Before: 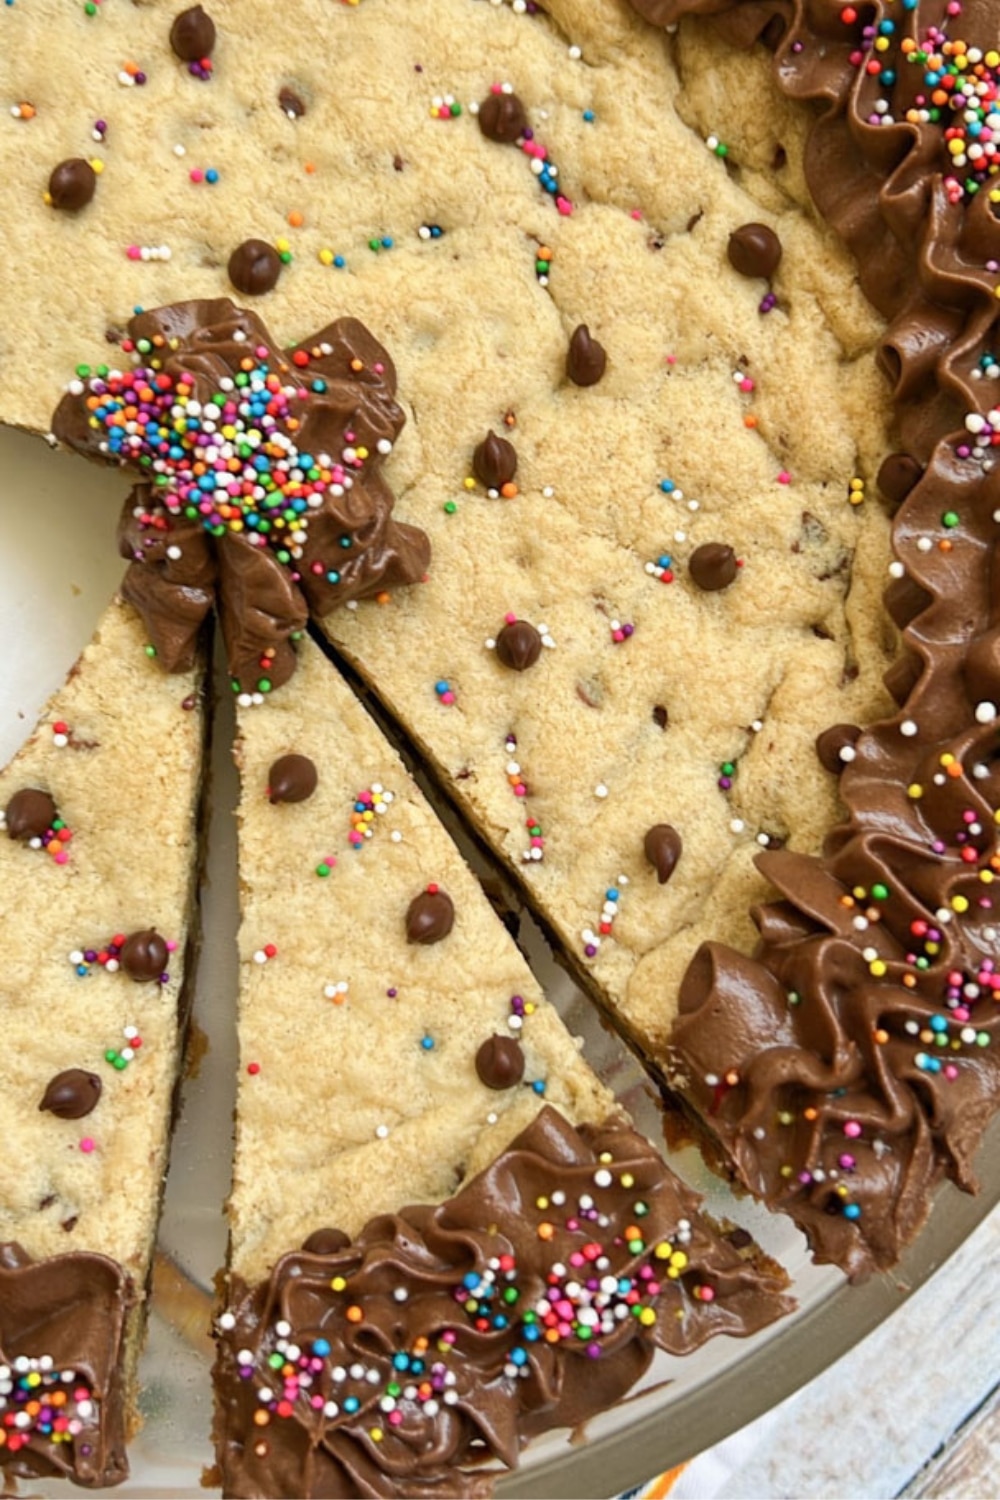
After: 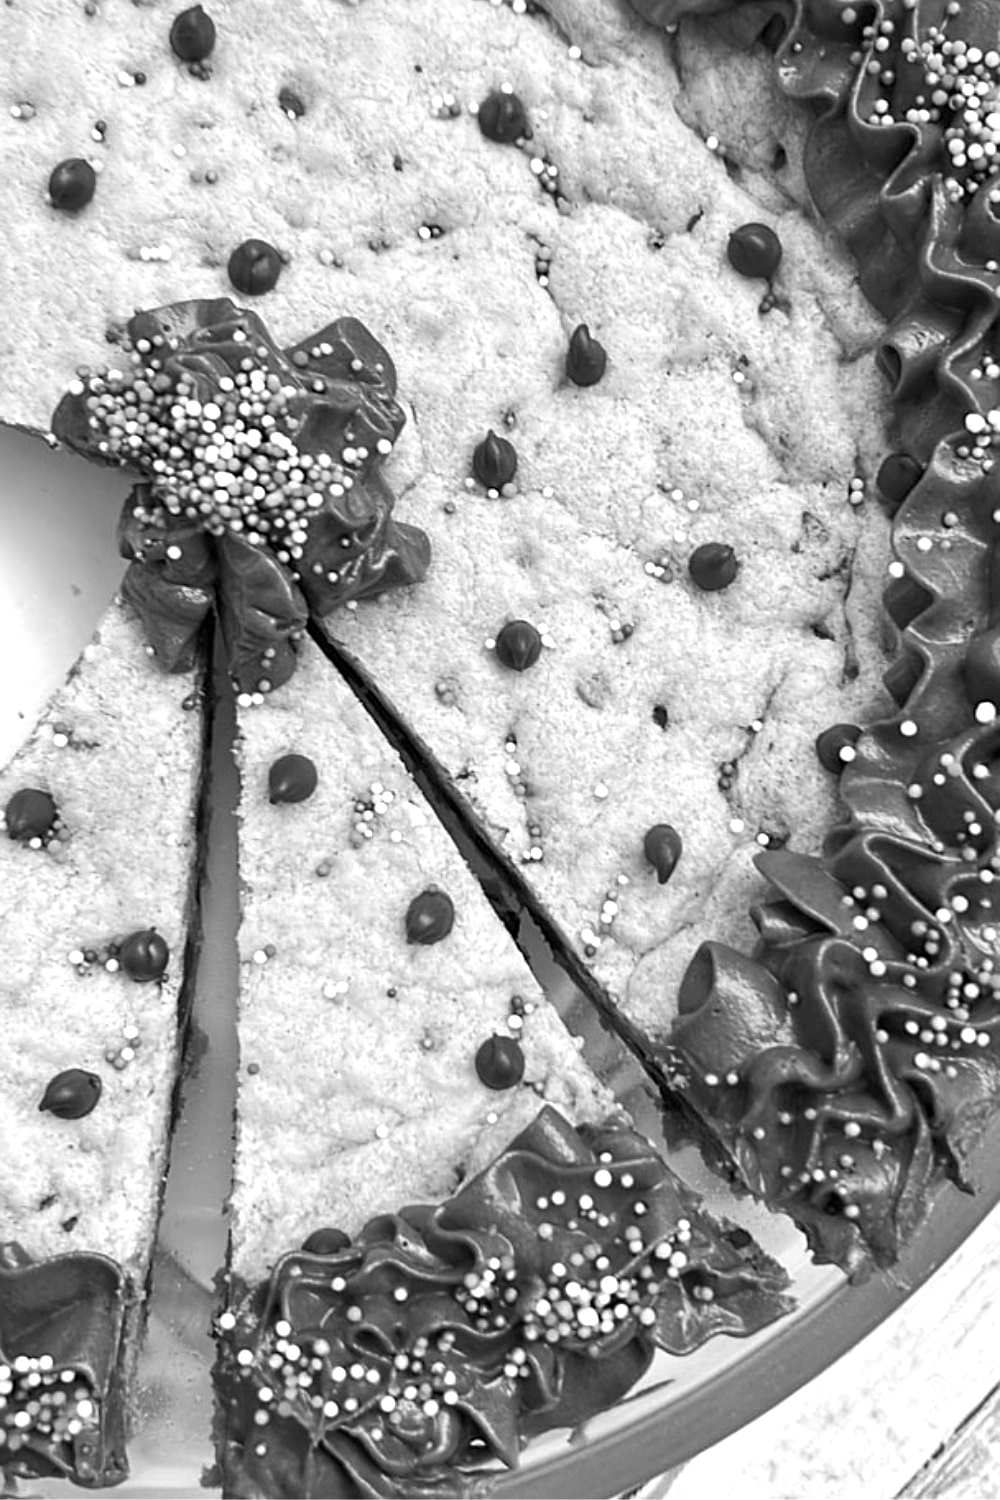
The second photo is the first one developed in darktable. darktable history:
color calibration: output gray [0.22, 0.42, 0.37, 0], gray › normalize channels true, illuminant same as pipeline (D50), adaptation XYZ, x 0.346, y 0.359, gamut compression 0
sharpen: on, module defaults
exposure: exposure 0.648 EV, compensate highlight preservation false
